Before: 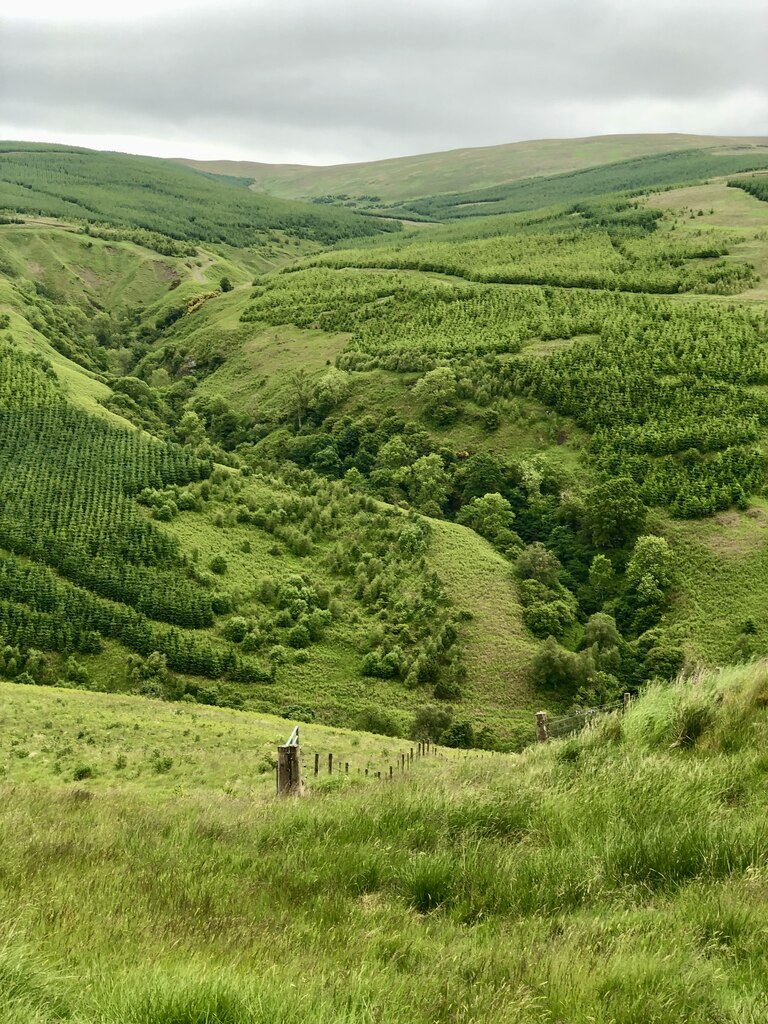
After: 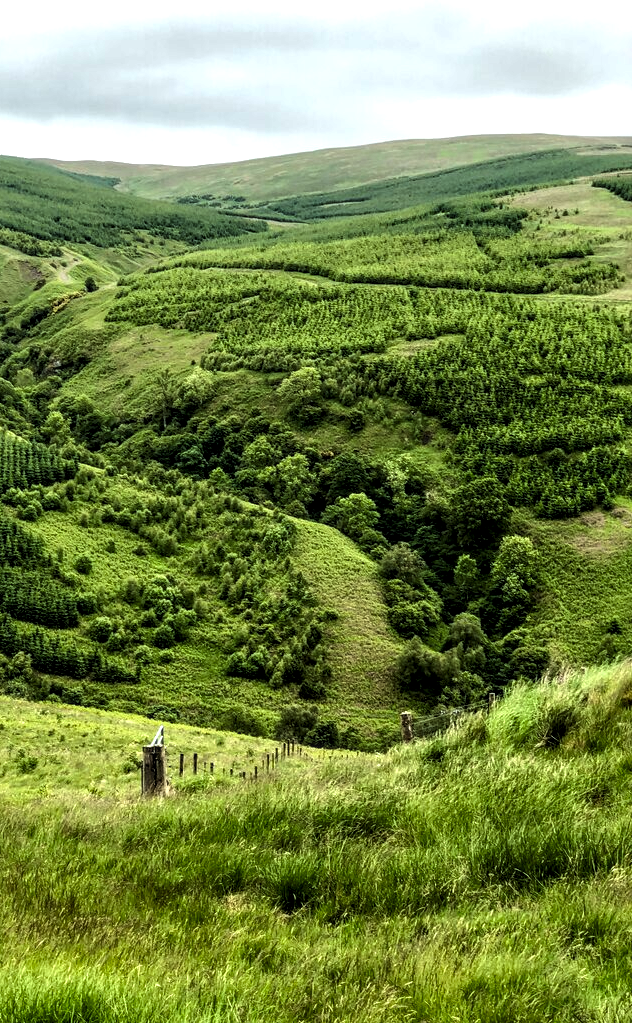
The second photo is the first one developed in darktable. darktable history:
white balance: red 0.98, blue 1.034
levels: levels [0.129, 0.519, 0.867]
local contrast: detail 130%
crop: left 17.582%, bottom 0.031%
